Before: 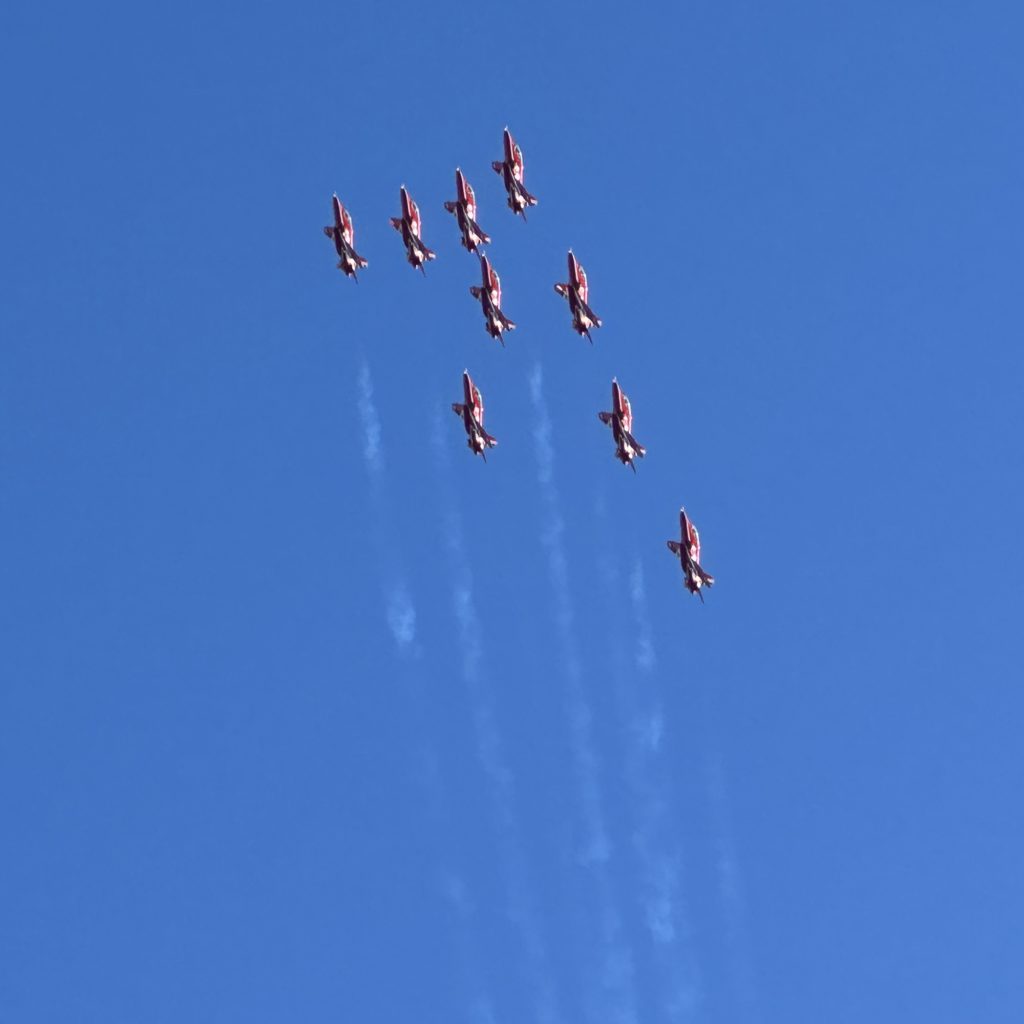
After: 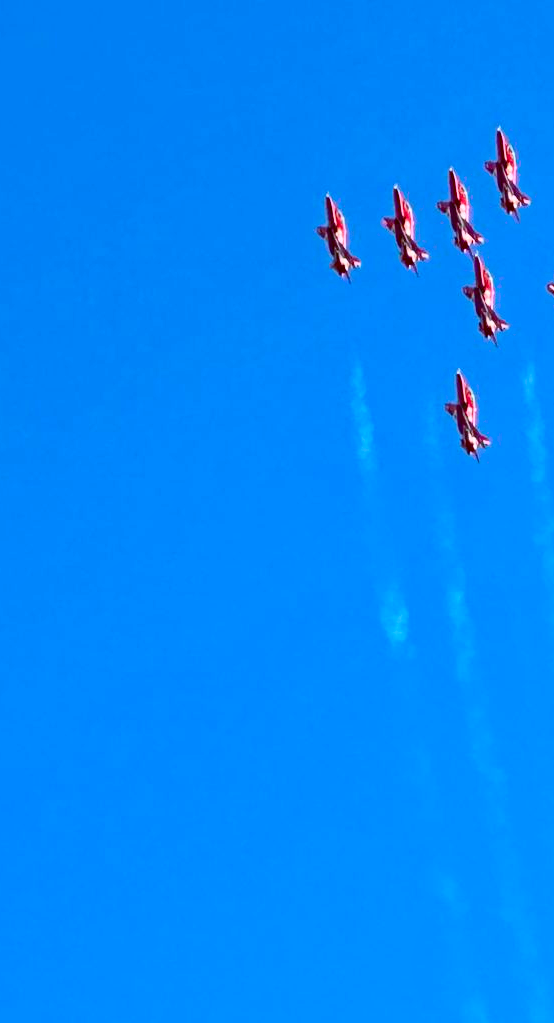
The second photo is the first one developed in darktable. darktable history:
haze removal: compatibility mode true, adaptive false
tone equalizer: mask exposure compensation -0.491 EV
local contrast: mode bilateral grid, contrast 21, coarseness 49, detail 119%, midtone range 0.2
crop: left 0.733%, right 45.134%, bottom 0.084%
exposure: black level correction 0, compensate highlight preservation false
contrast brightness saturation: brightness 0.086, saturation 0.194
tone curve: curves: ch0 [(0, 0.011) (0.139, 0.106) (0.295, 0.271) (0.499, 0.523) (0.739, 0.782) (0.857, 0.879) (1, 0.967)]; ch1 [(0, 0) (0.291, 0.229) (0.394, 0.365) (0.469, 0.456) (0.507, 0.504) (0.527, 0.546) (0.571, 0.614) (0.725, 0.779) (1, 1)]; ch2 [(0, 0) (0.125, 0.089) (0.35, 0.317) (0.437, 0.42) (0.502, 0.499) (0.537, 0.551) (0.613, 0.636) (1, 1)], color space Lab, independent channels, preserve colors none
